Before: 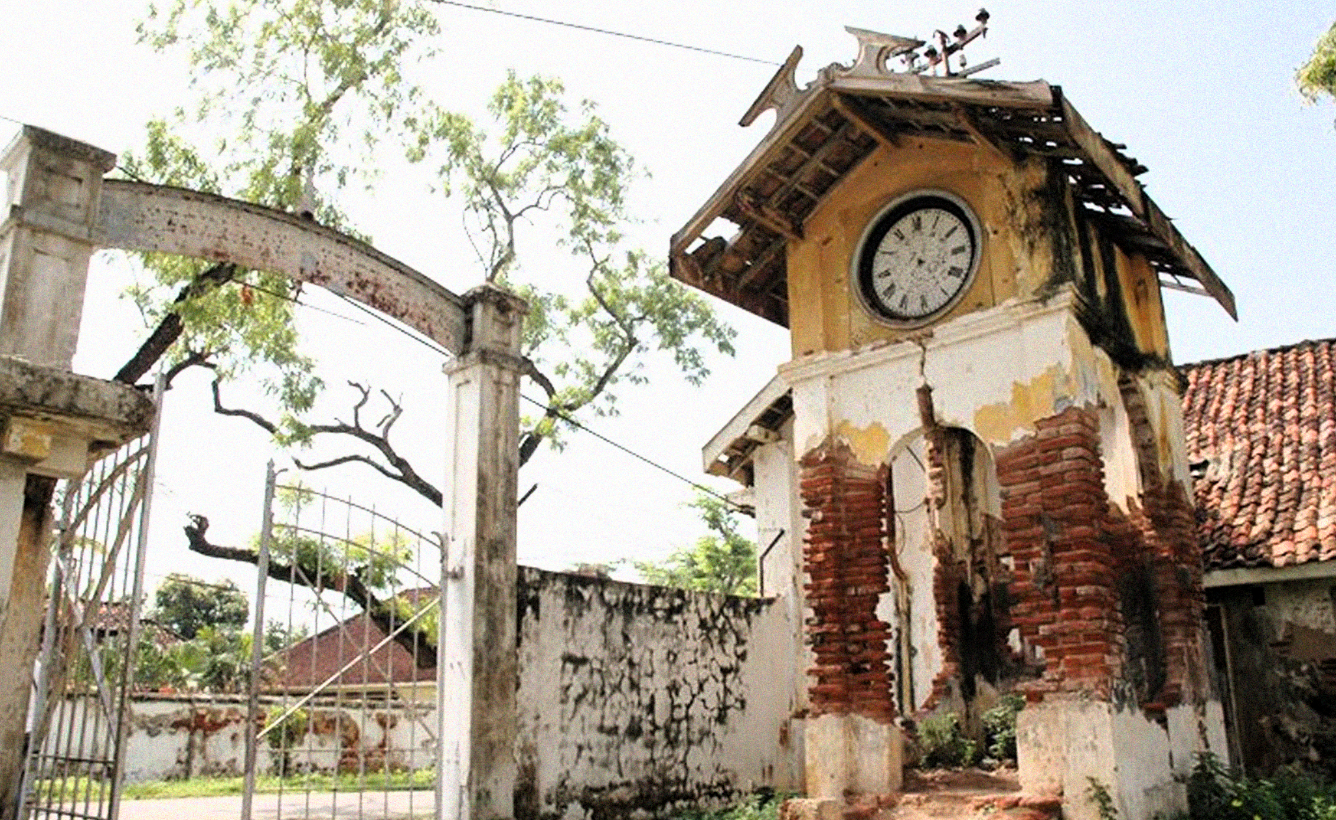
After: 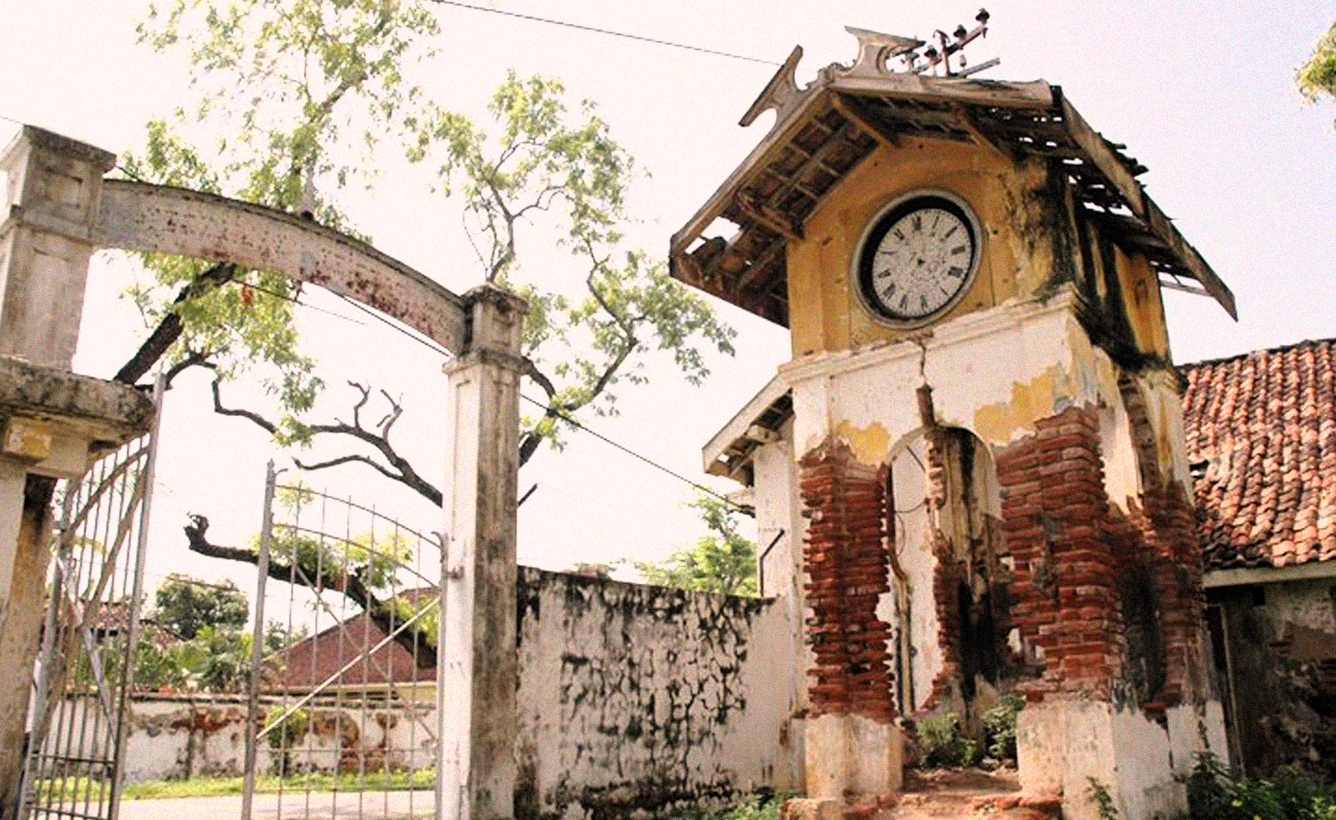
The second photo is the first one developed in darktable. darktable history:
color correction: highlights a* 7.11, highlights b* 4.42
